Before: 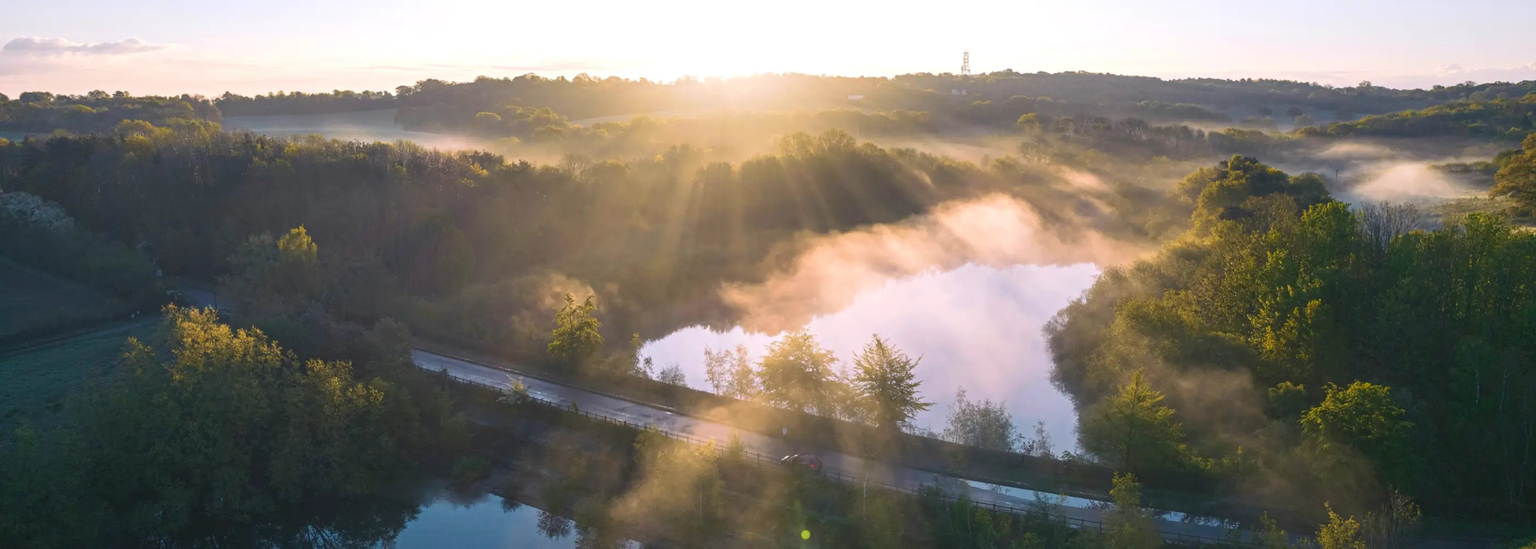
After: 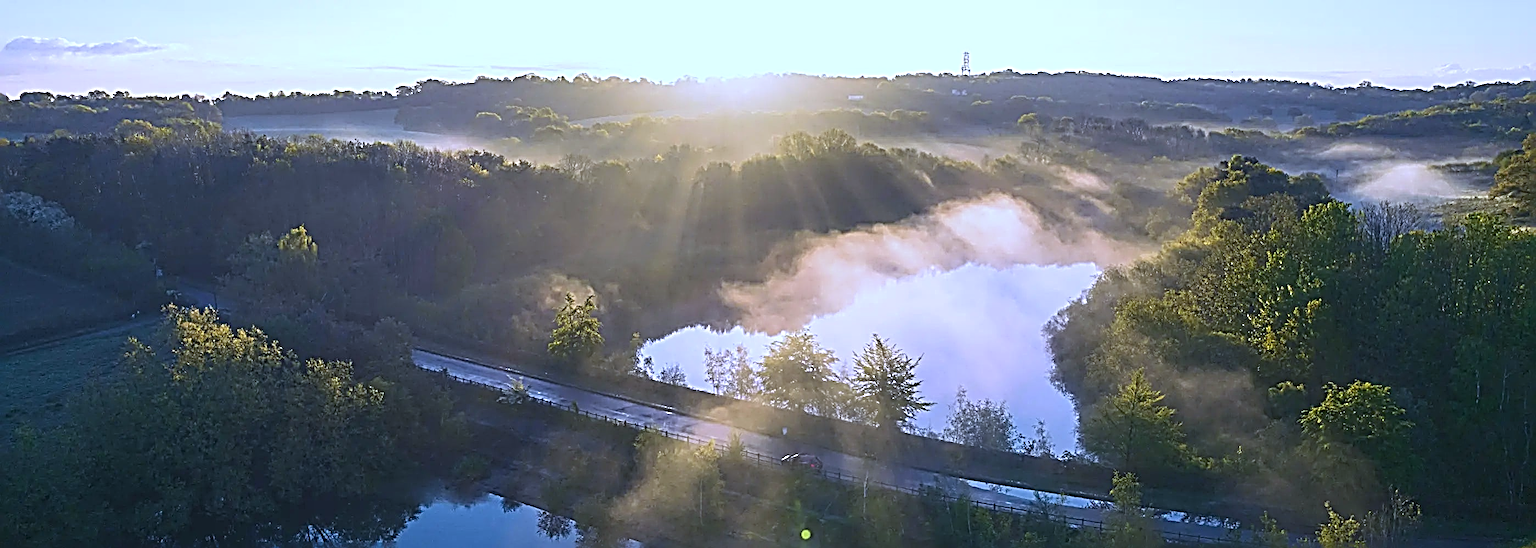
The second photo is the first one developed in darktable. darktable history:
sharpen: radius 4.001, amount 2
white balance: red 0.871, blue 1.249
rotate and perspective: automatic cropping original format, crop left 0, crop top 0
